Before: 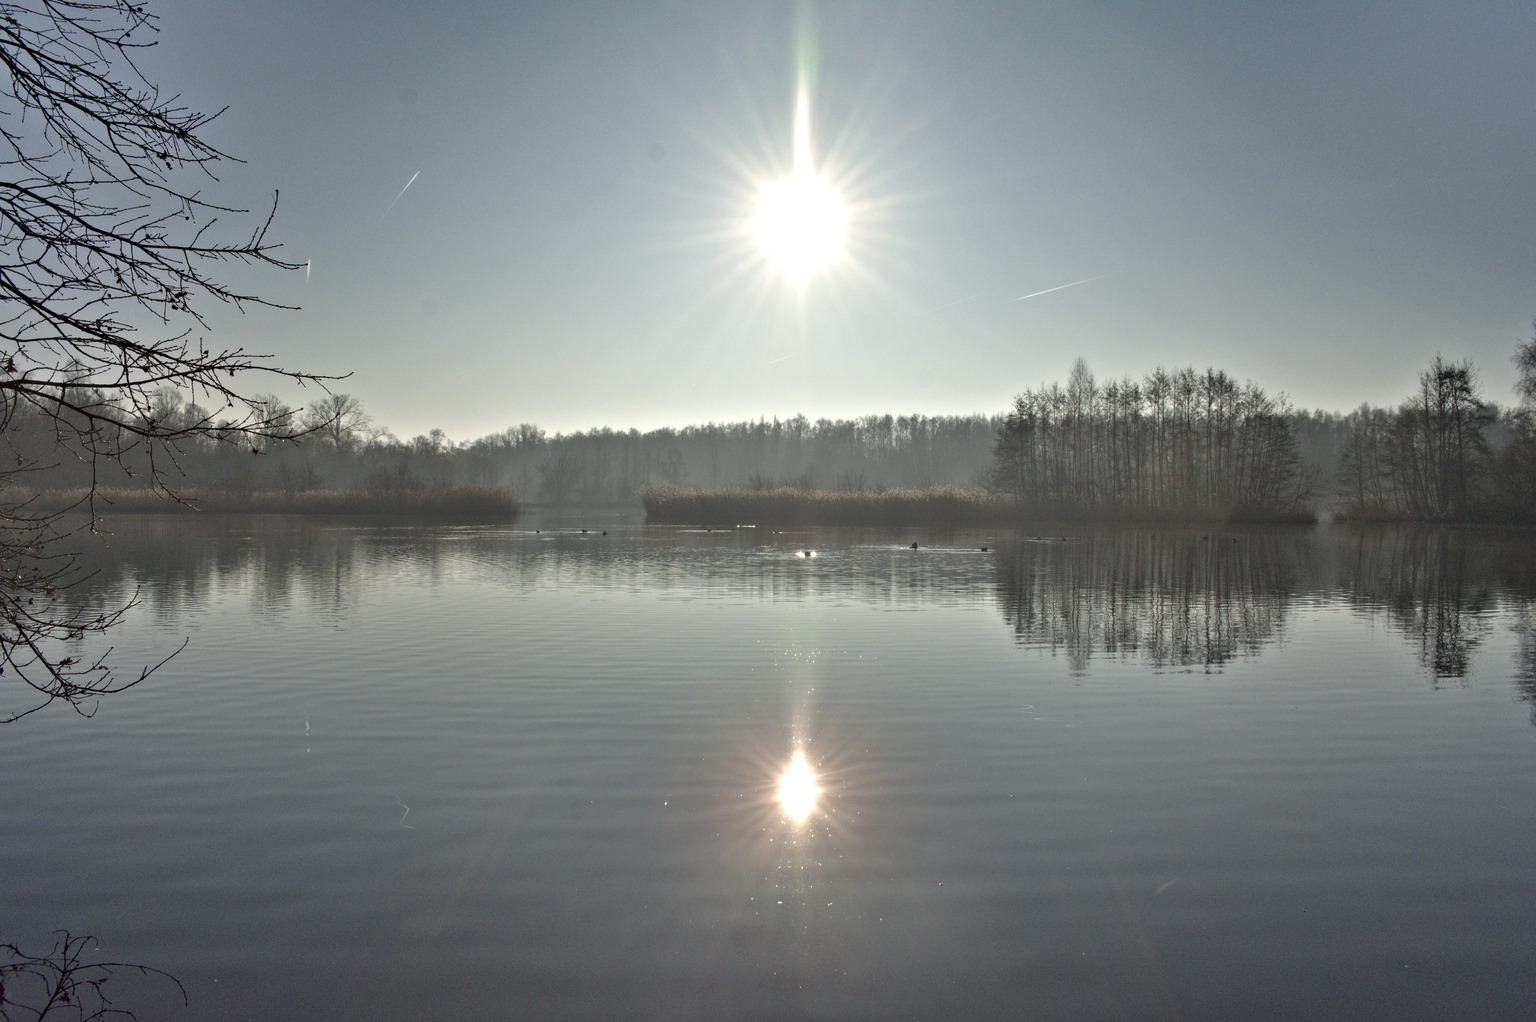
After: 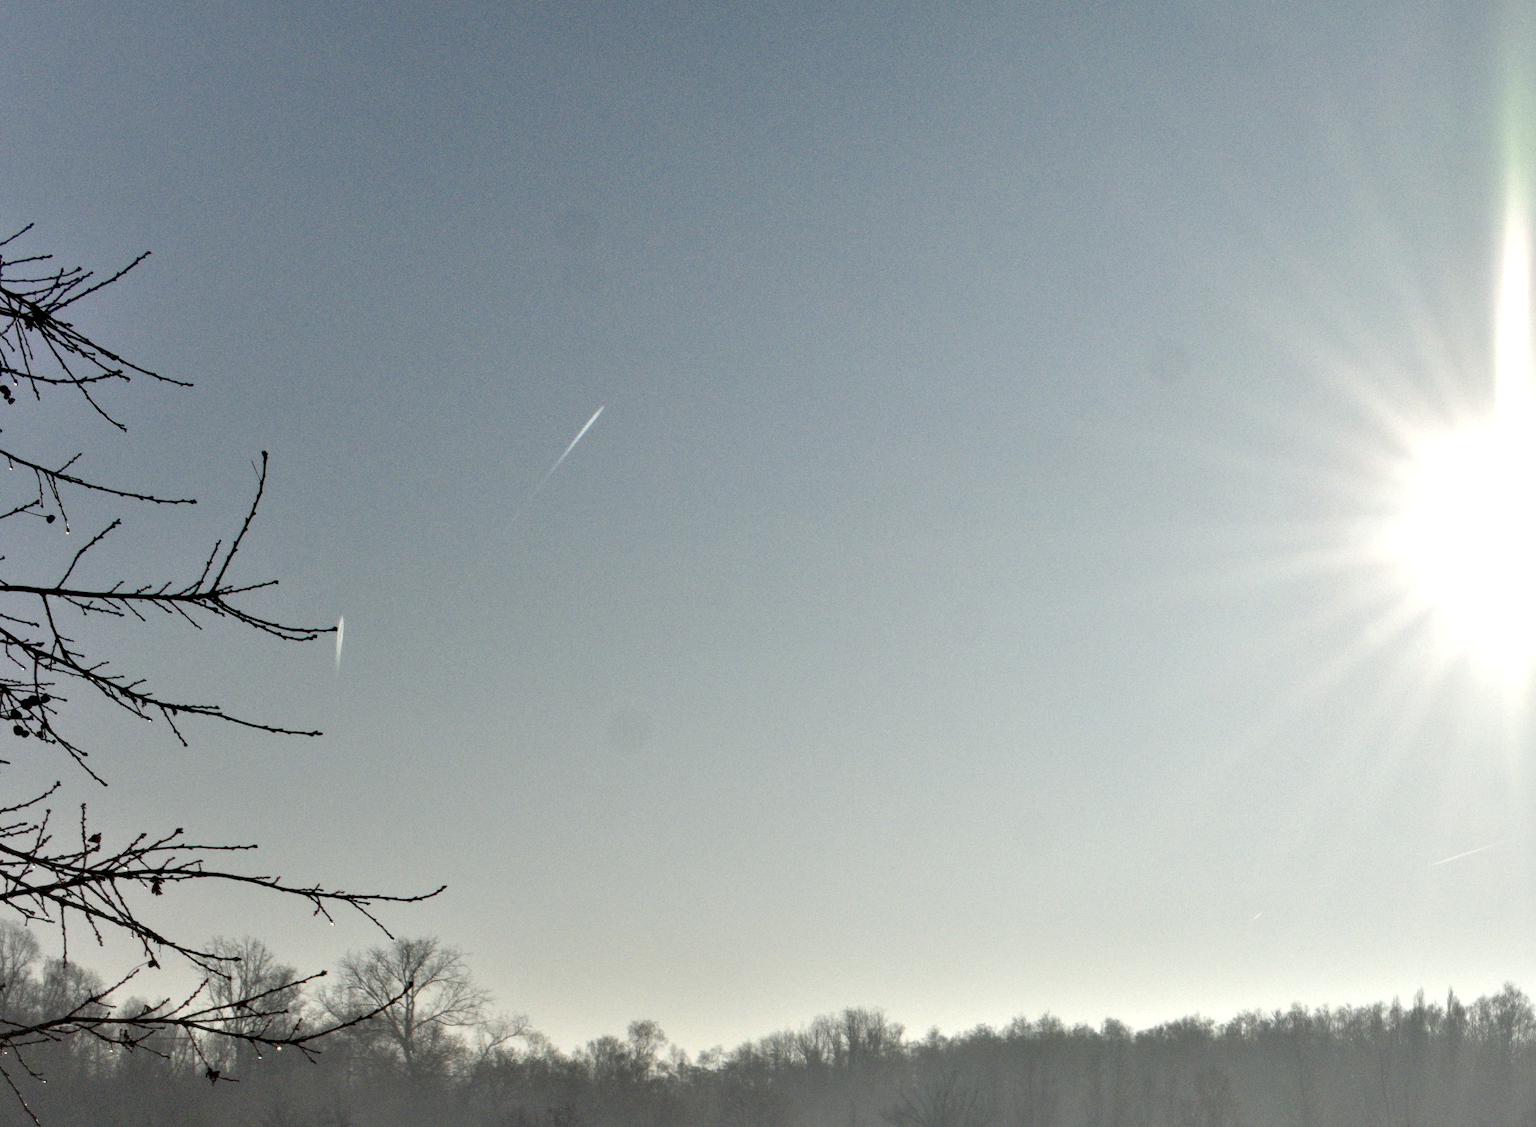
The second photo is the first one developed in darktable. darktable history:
exposure: black level correction 0.004, exposure 0.014 EV, compensate highlight preservation false
color zones: curves: ch1 [(0, 0.469) (0.01, 0.469) (0.12, 0.446) (0.248, 0.469) (0.5, 0.5) (0.748, 0.5) (0.99, 0.469) (1, 0.469)]
crop and rotate: left 10.817%, top 0.062%, right 47.194%, bottom 53.626%
shadows and highlights: shadows 62.66, white point adjustment 0.37, highlights -34.44, compress 83.82%
